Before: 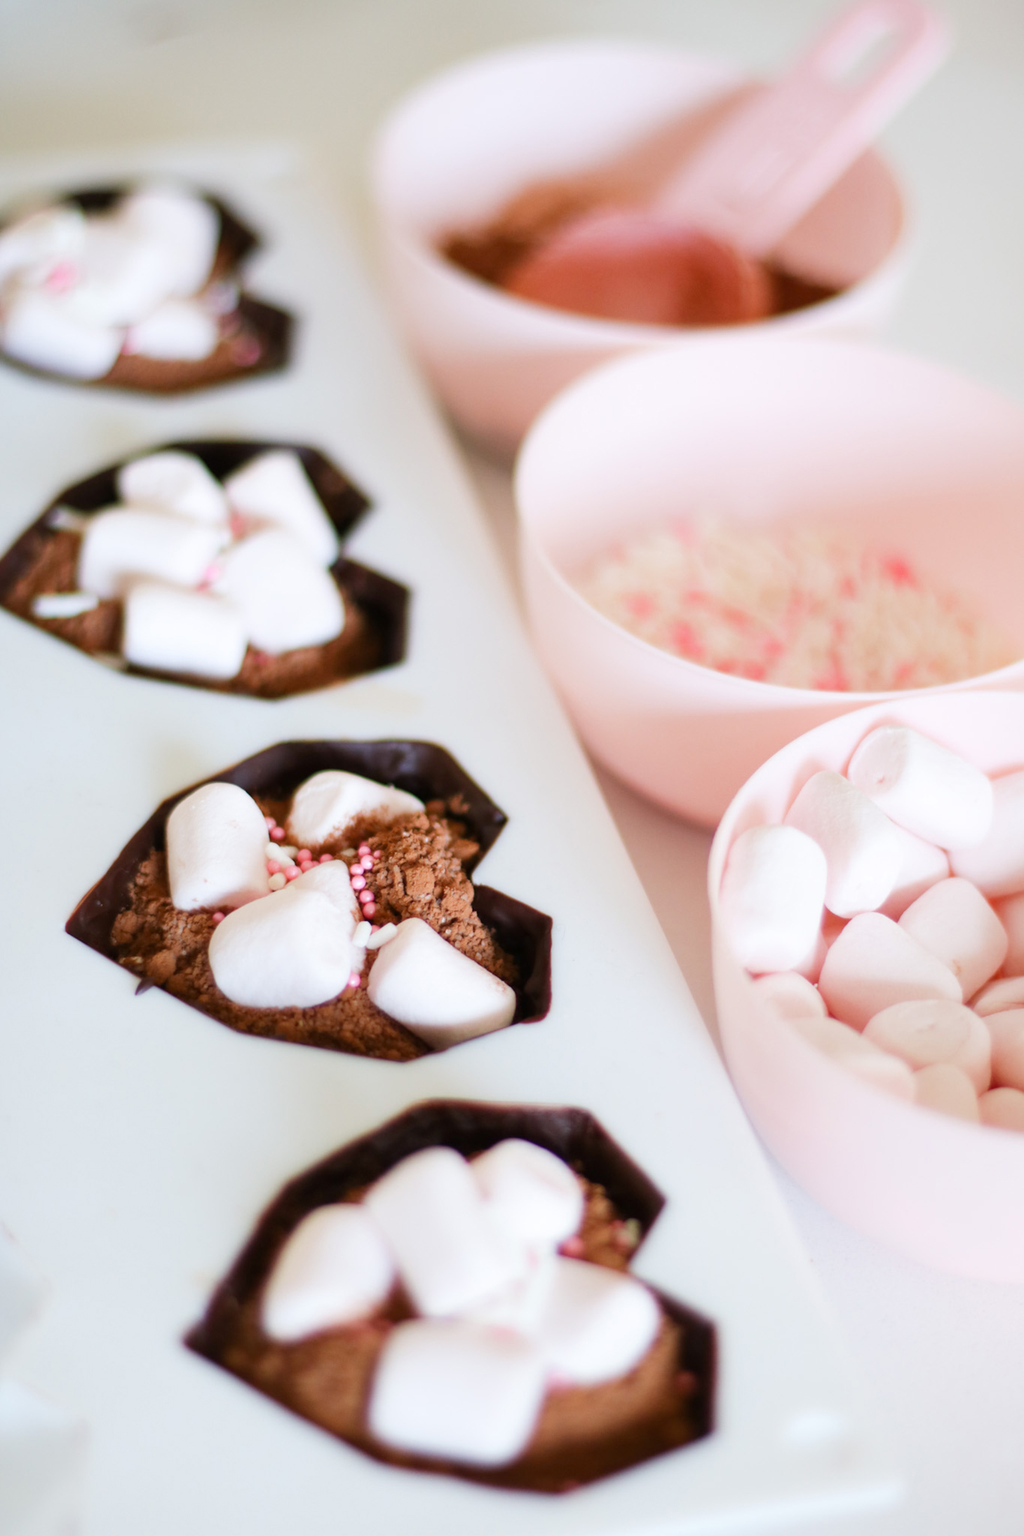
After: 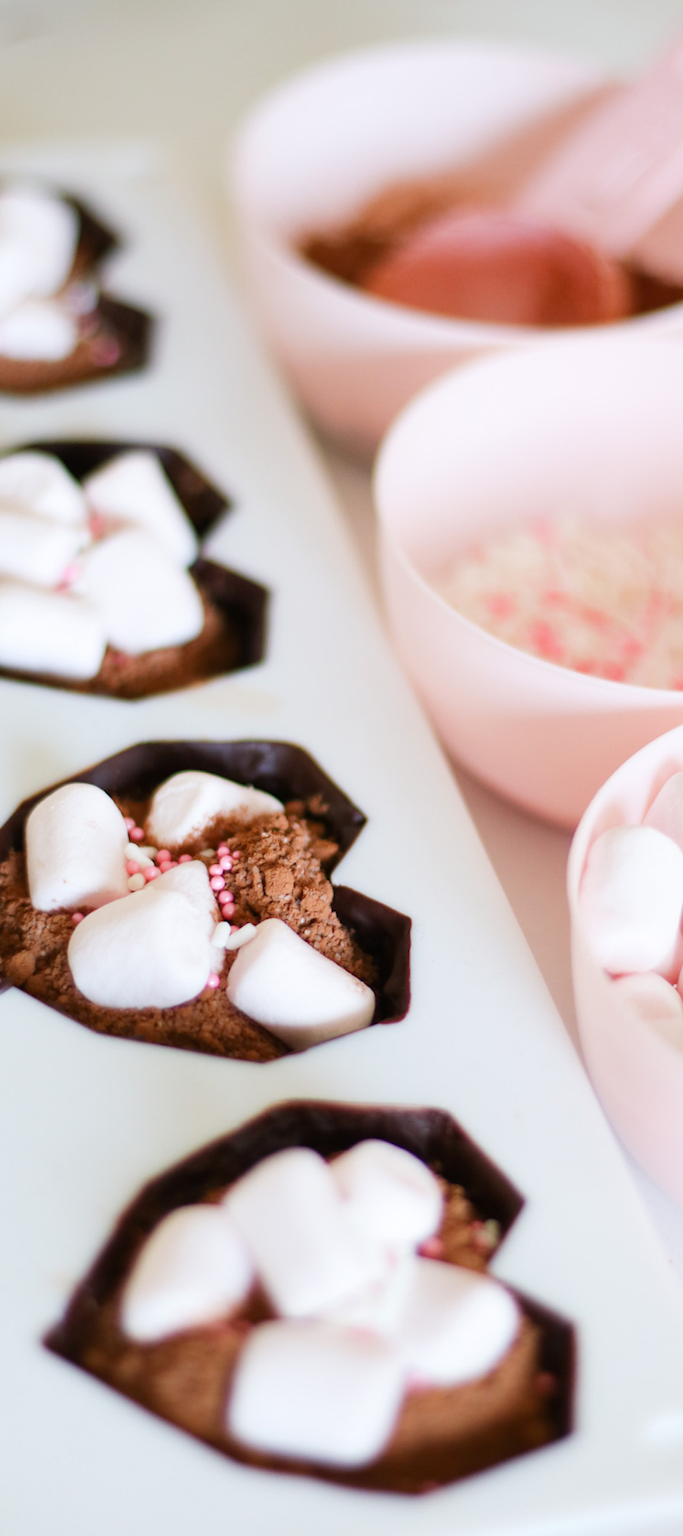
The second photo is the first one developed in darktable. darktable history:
crop and rotate: left 13.789%, right 19.485%
